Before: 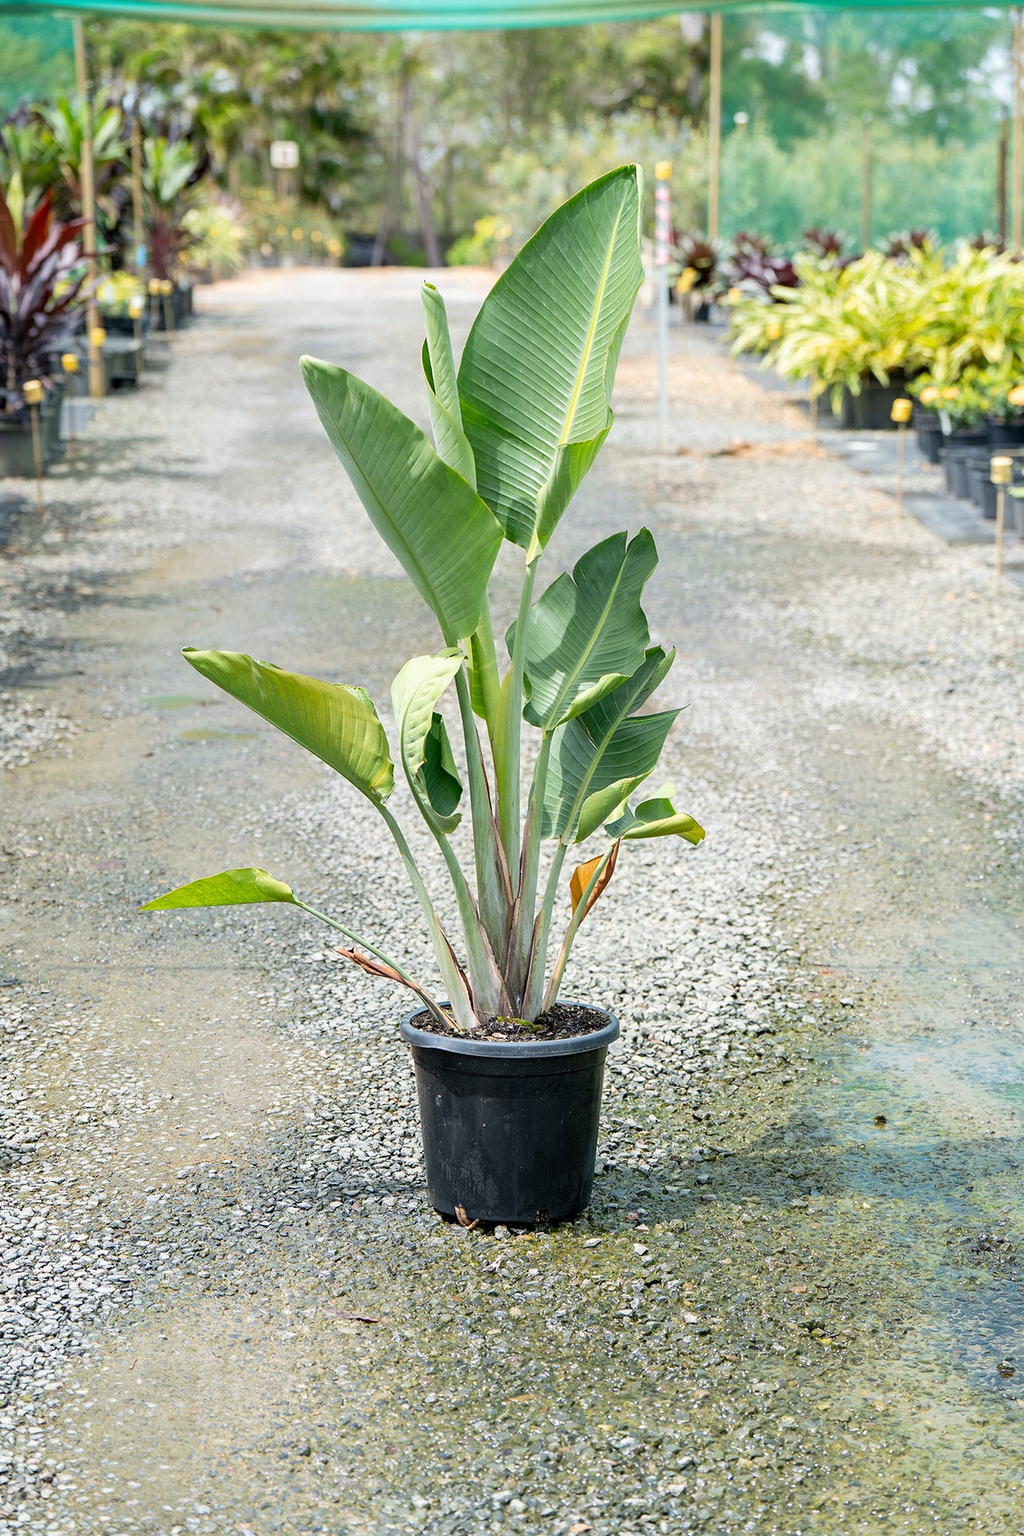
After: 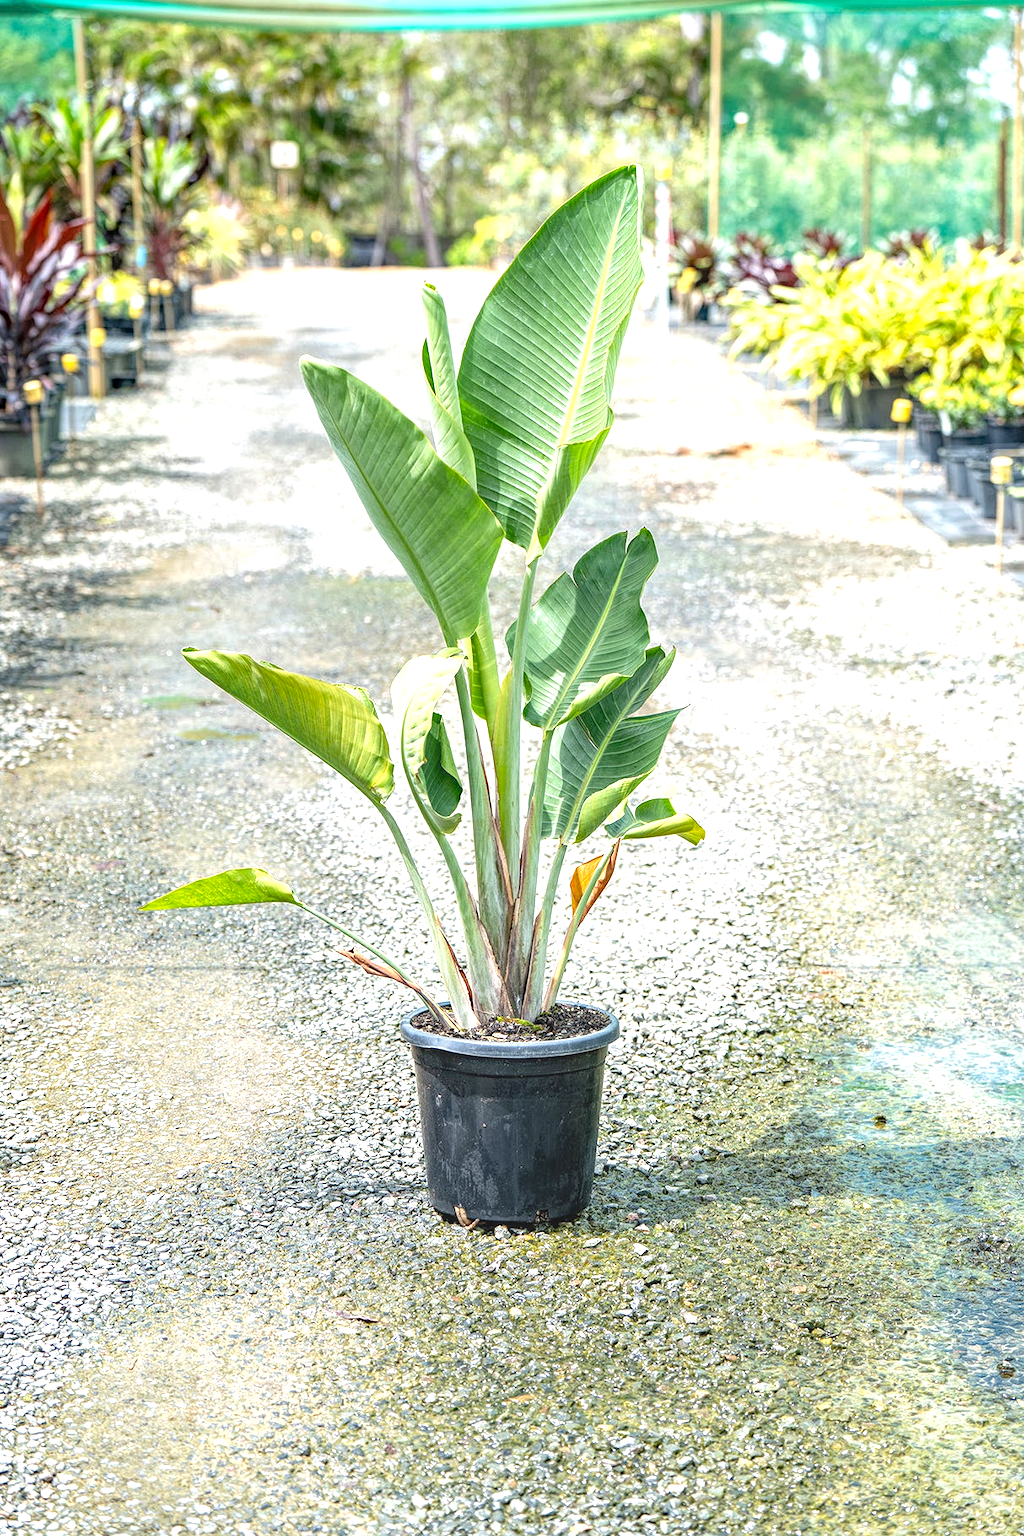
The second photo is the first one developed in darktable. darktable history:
haze removal: compatibility mode true, adaptive false
local contrast: highlights 74%, shadows 55%, detail 176%, midtone range 0.207
exposure: black level correction 0, exposure 0.7 EV, compensate exposure bias true, compensate highlight preservation false
